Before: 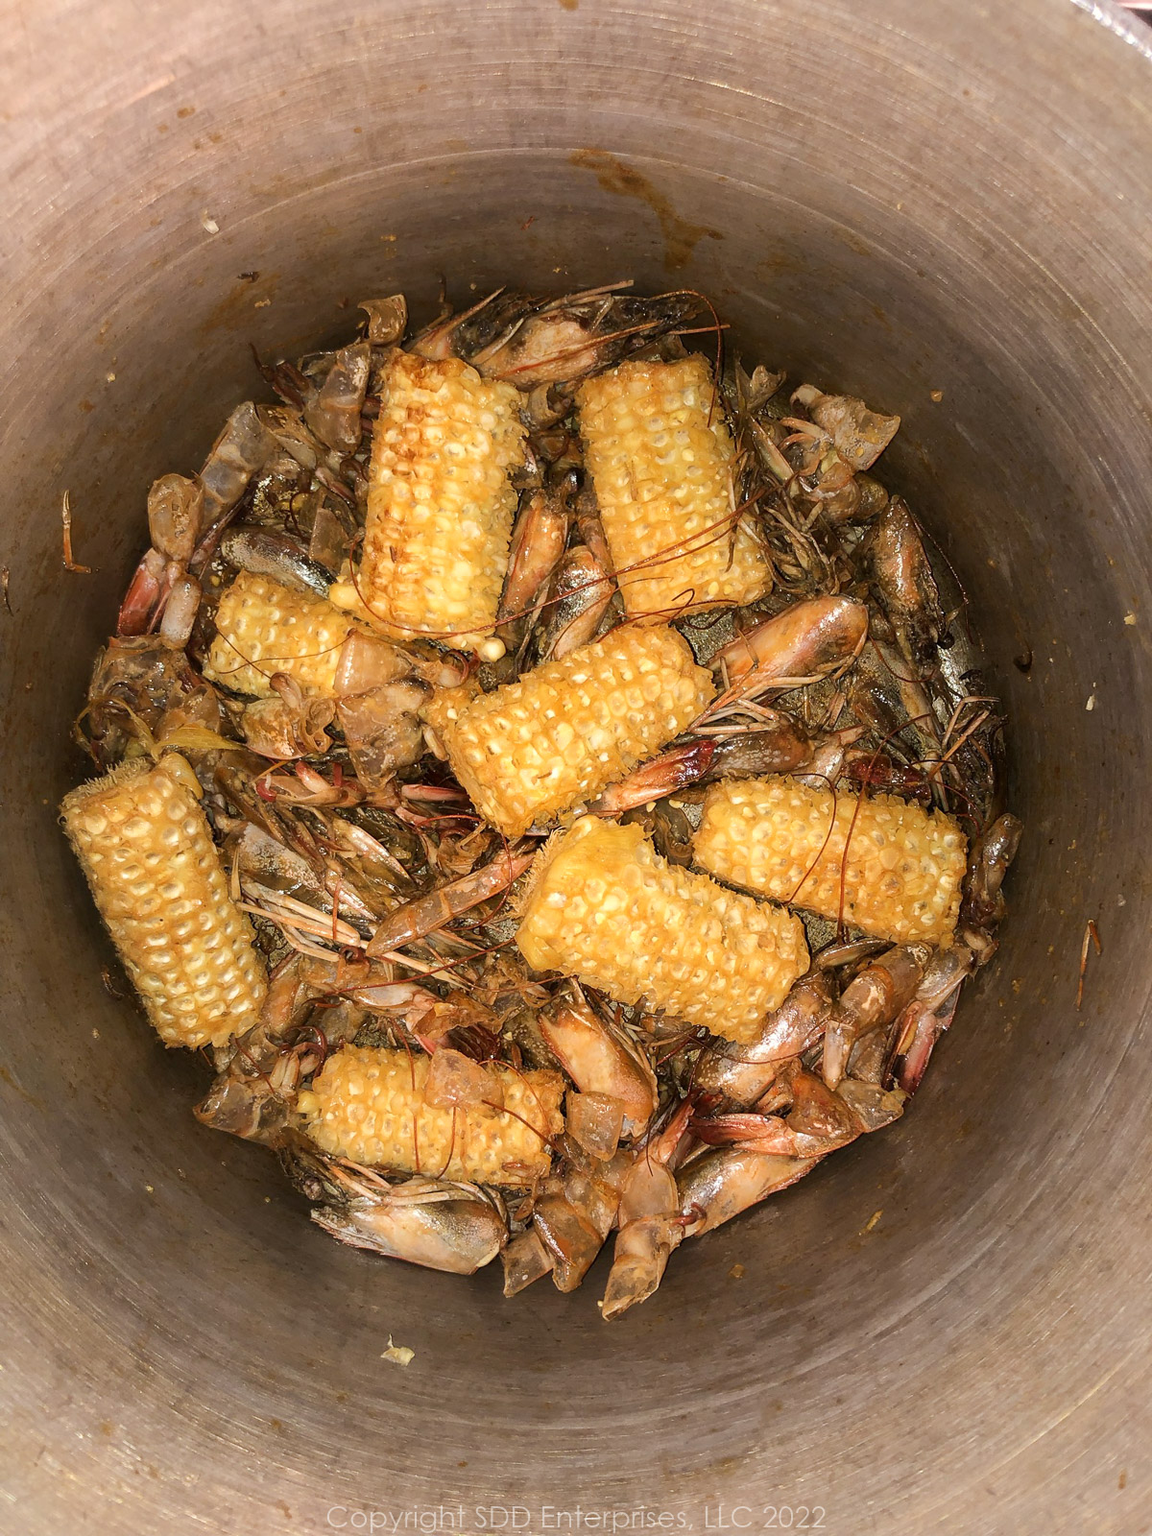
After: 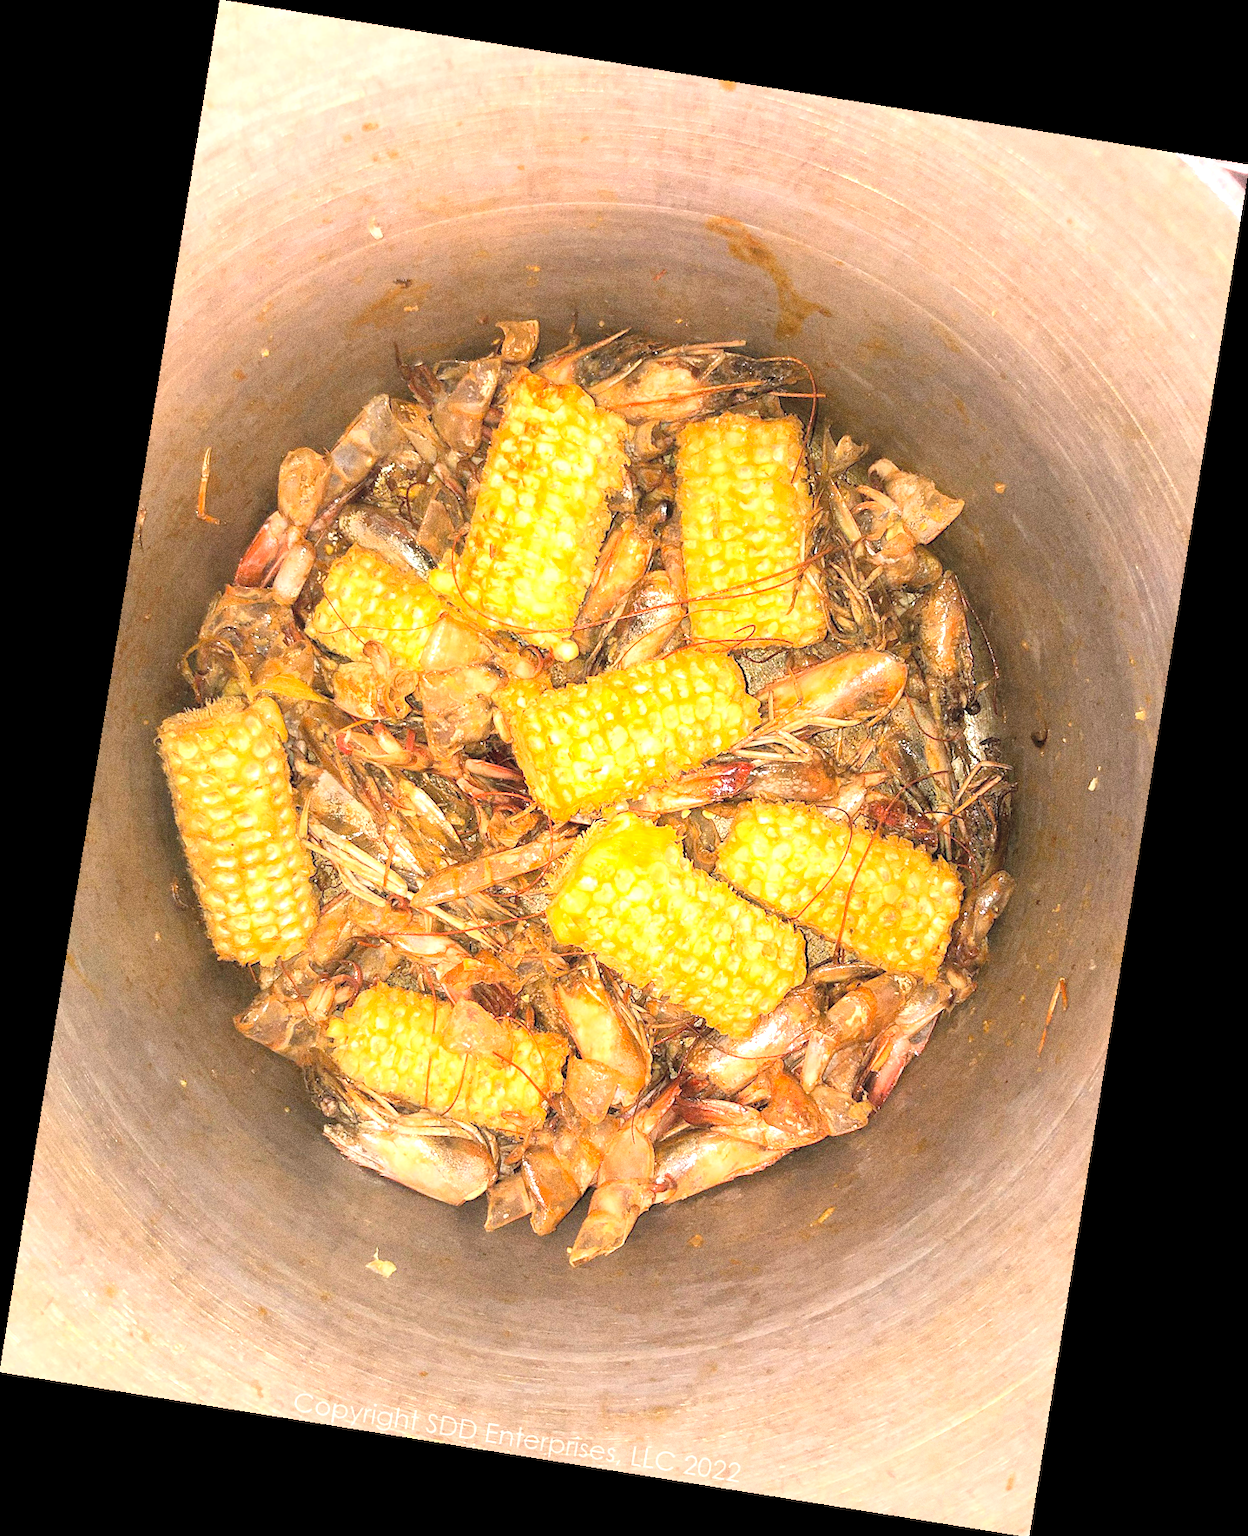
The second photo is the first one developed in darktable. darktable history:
exposure: black level correction 0.001, exposure 1.05 EV, compensate exposure bias true, compensate highlight preservation false
rotate and perspective: rotation 9.12°, automatic cropping off
contrast brightness saturation: brightness 0.28
grain: coarseness 0.09 ISO, strength 40%
